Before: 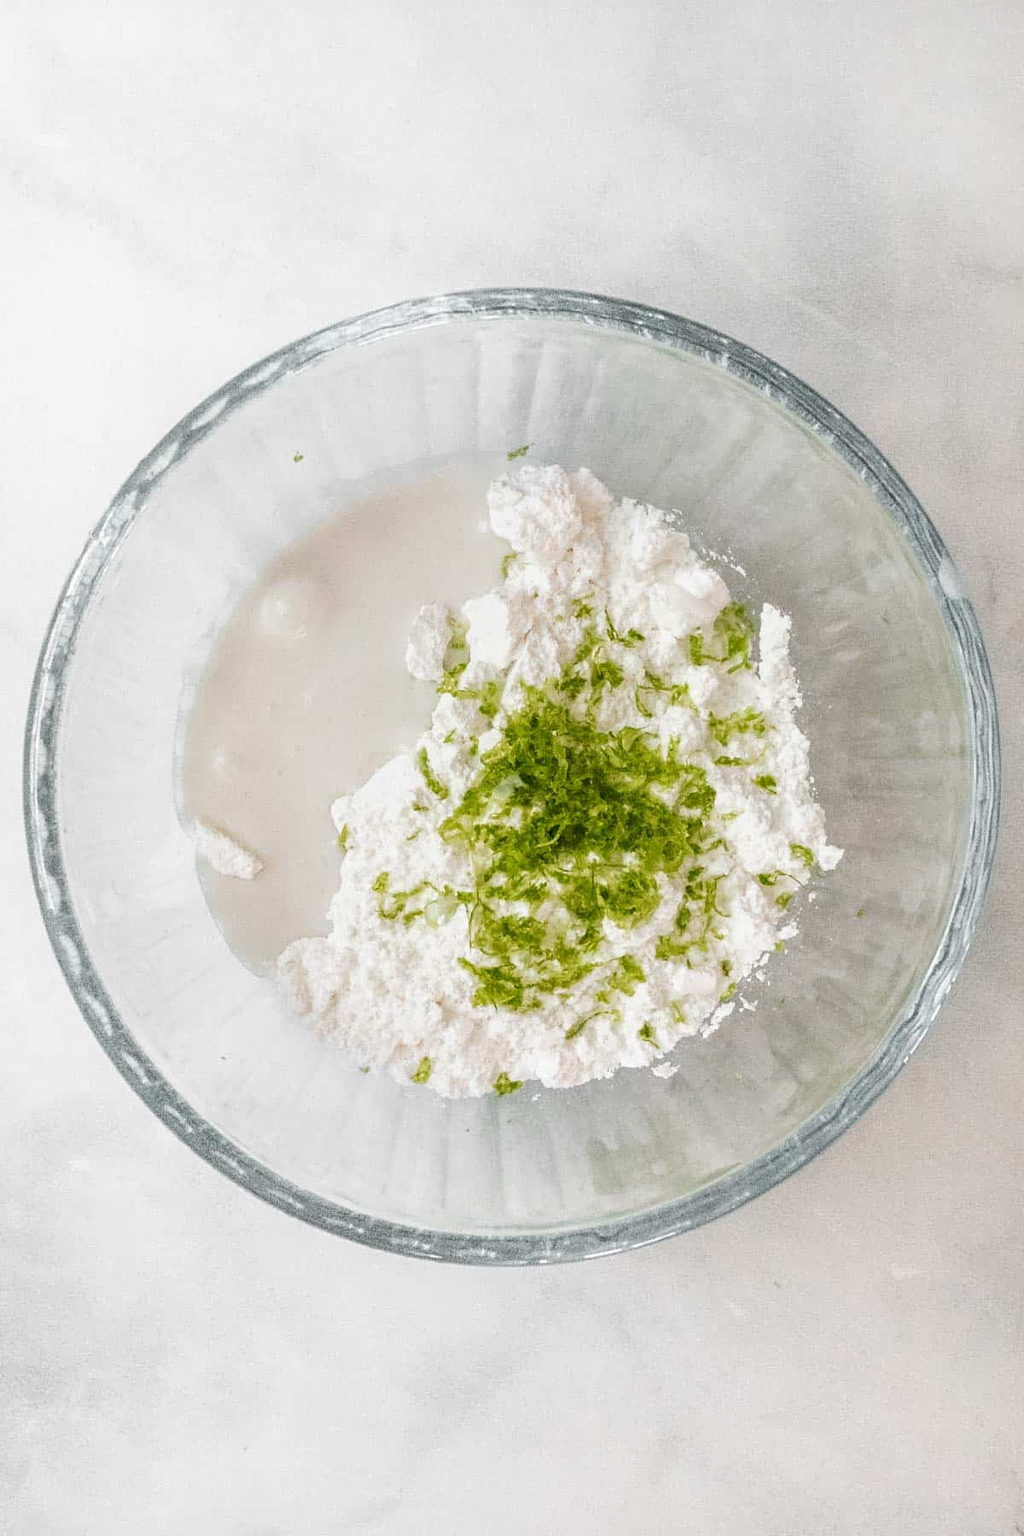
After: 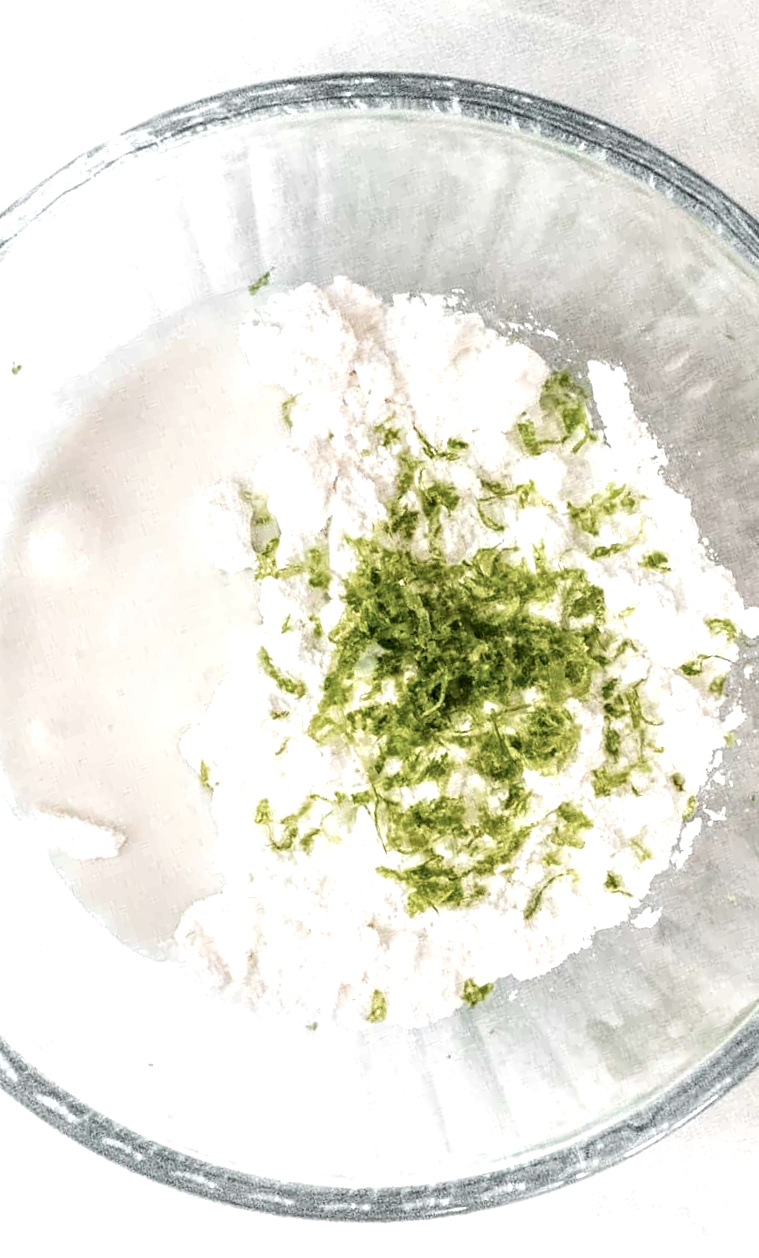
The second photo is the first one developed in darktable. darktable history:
crop and rotate: angle 18.02°, left 6.733%, right 3.664%, bottom 1.059%
exposure: exposure 0.558 EV, compensate exposure bias true, compensate highlight preservation false
local contrast: detail 140%
contrast brightness saturation: contrast 0.101, saturation -0.29
